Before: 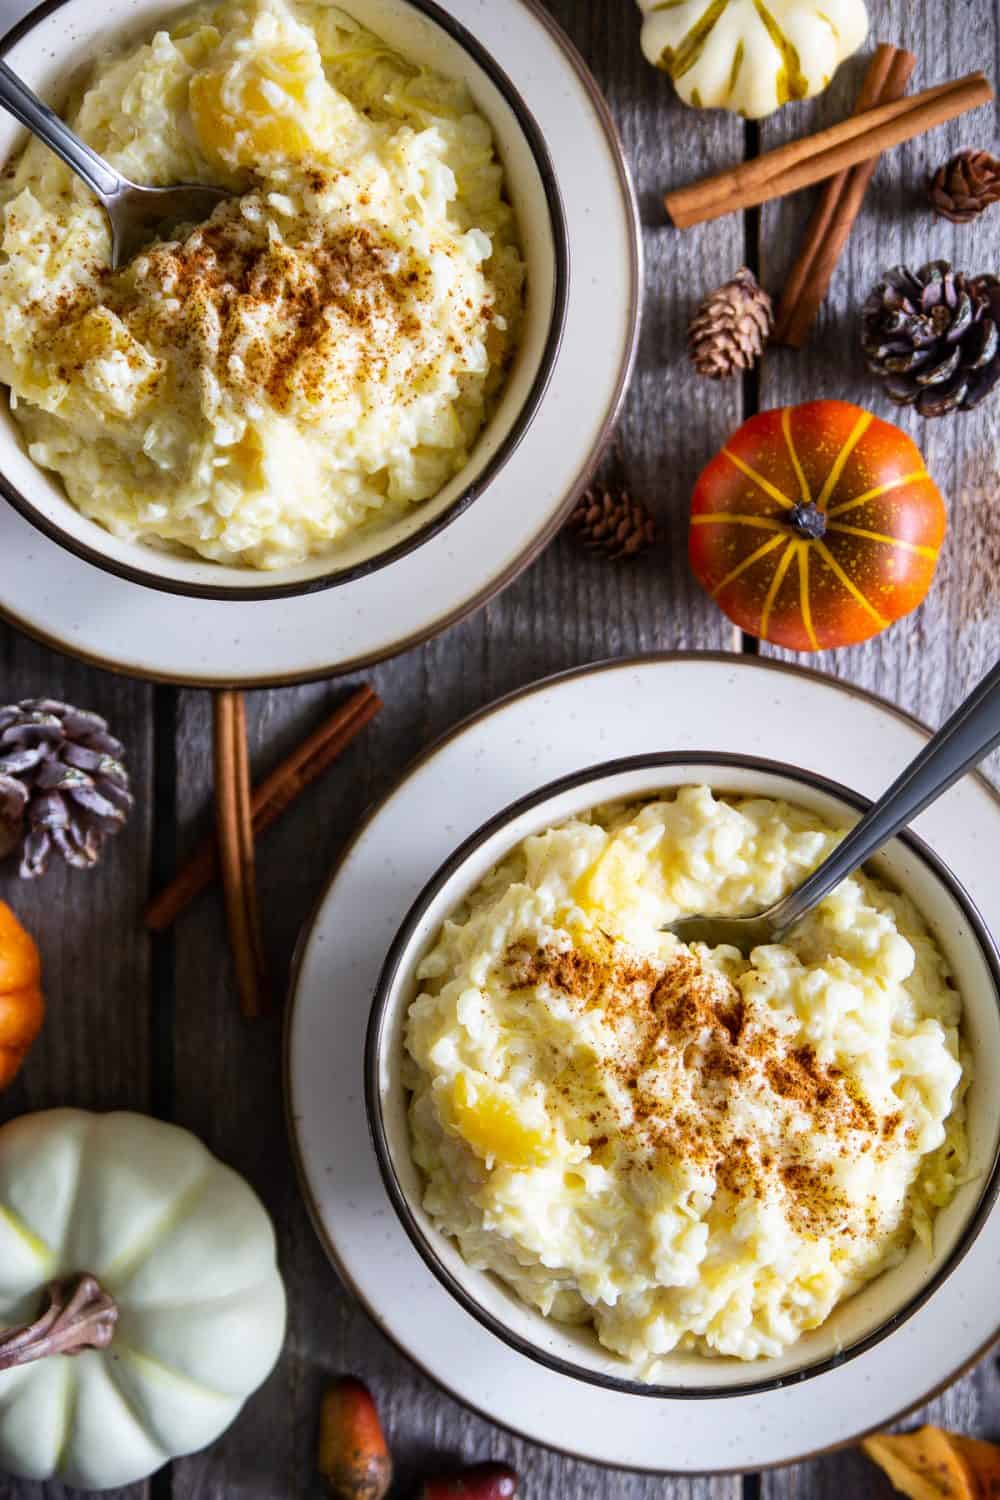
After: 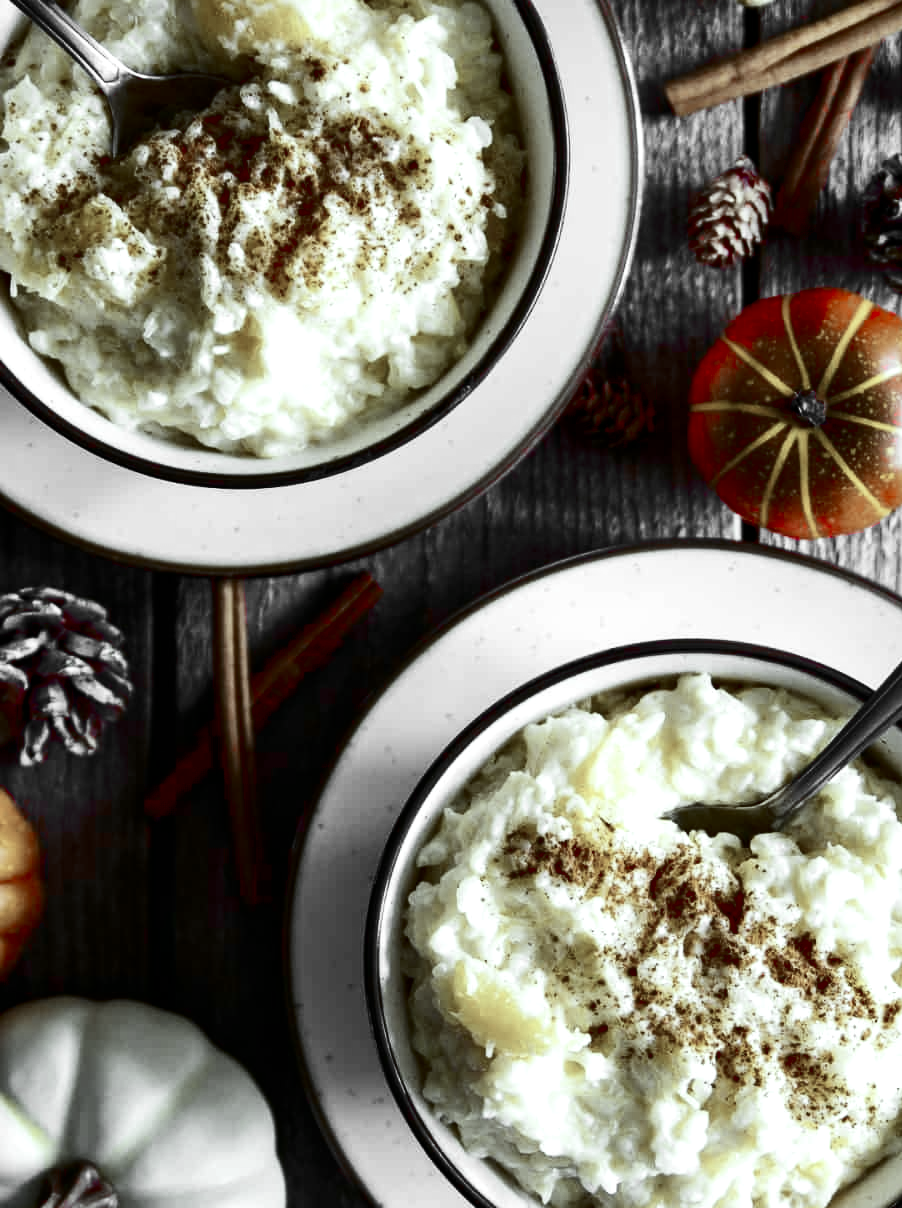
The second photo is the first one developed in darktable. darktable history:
contrast brightness saturation: contrast 0.22, brightness -0.19, saturation 0.24
crop: top 7.49%, right 9.717%, bottom 11.943%
color balance: mode lift, gamma, gain (sRGB), lift [0.997, 0.979, 1.021, 1.011], gamma [1, 1.084, 0.916, 0.998], gain [1, 0.87, 1.13, 1.101], contrast 4.55%, contrast fulcrum 38.24%, output saturation 104.09%
color zones: curves: ch1 [(0, 0.831) (0.08, 0.771) (0.157, 0.268) (0.241, 0.207) (0.562, -0.005) (0.714, -0.013) (0.876, 0.01) (1, 0.831)]
